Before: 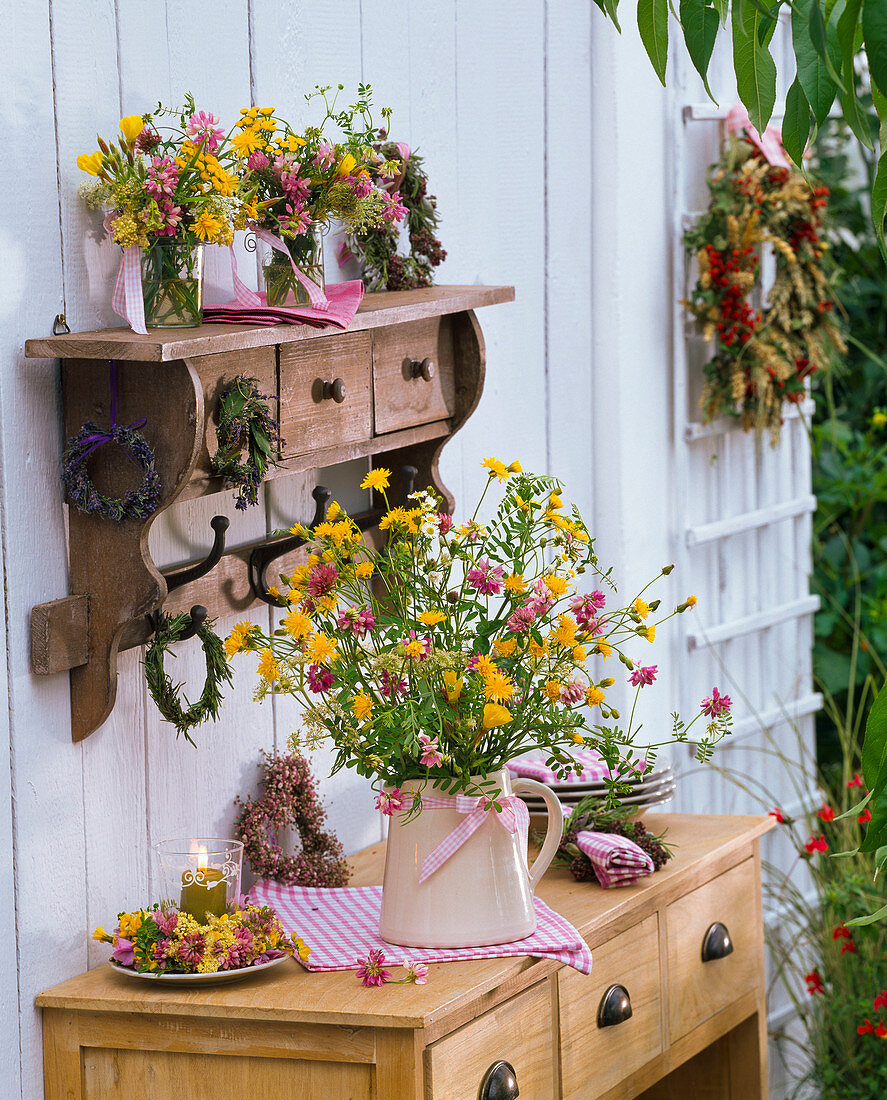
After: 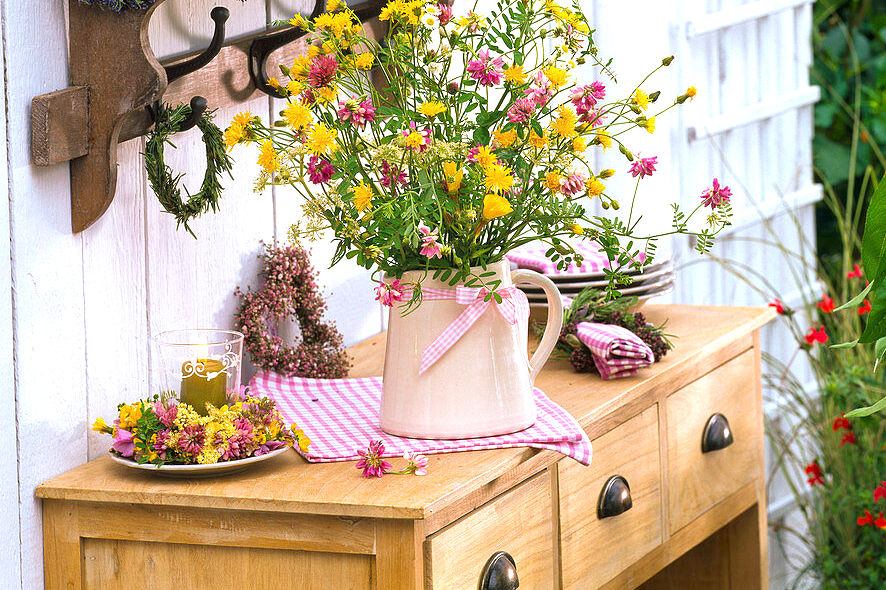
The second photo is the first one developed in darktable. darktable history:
crop and rotate: top 46.302%, right 0.034%
exposure: exposure 0.699 EV, compensate exposure bias true, compensate highlight preservation false
